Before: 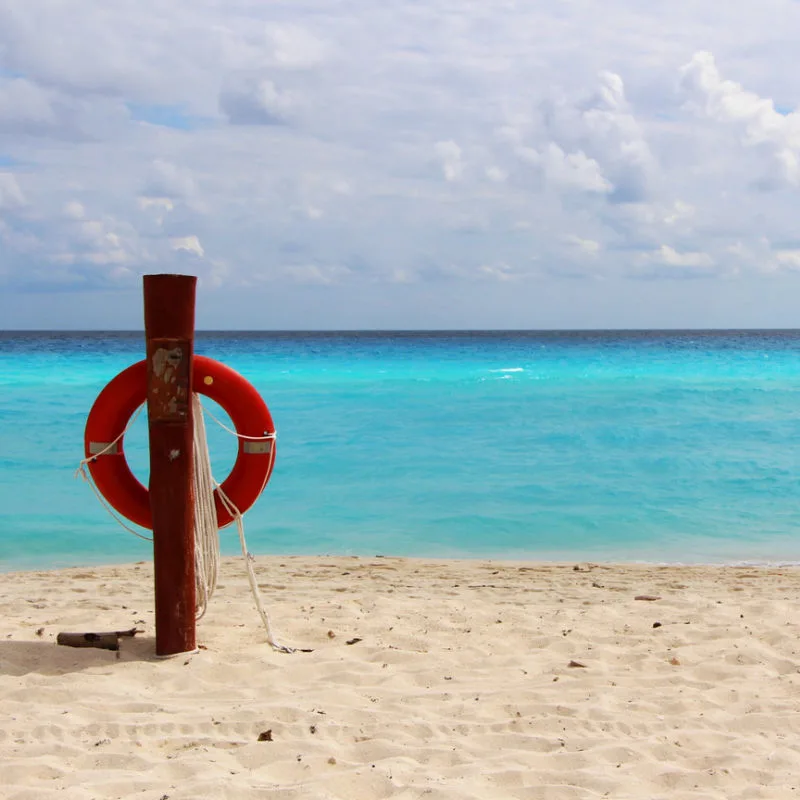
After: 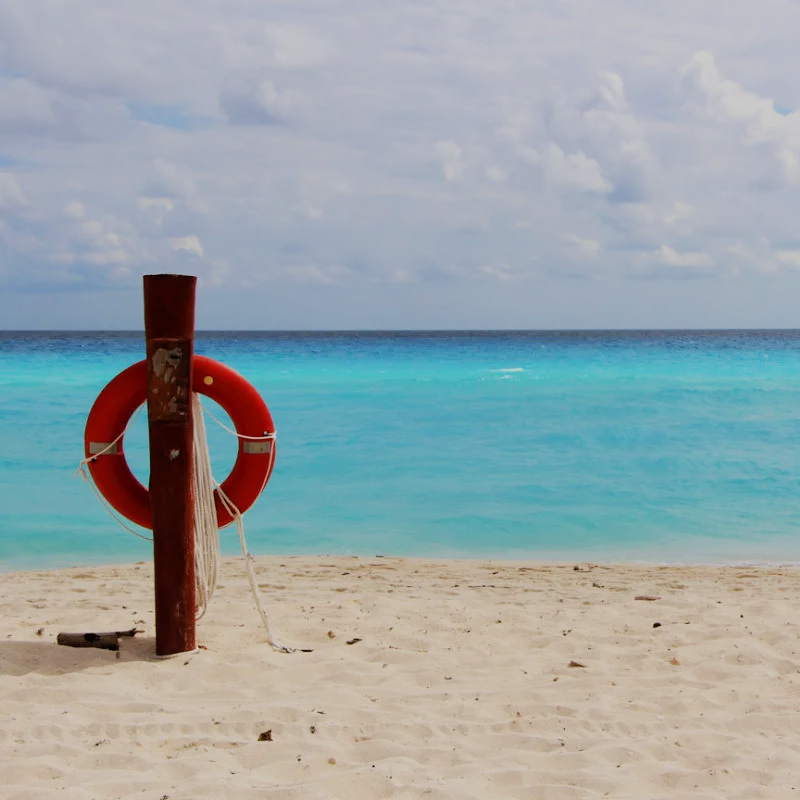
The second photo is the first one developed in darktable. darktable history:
filmic rgb: black relative exposure -7.45 EV, white relative exposure 4.87 EV, hardness 3.39
